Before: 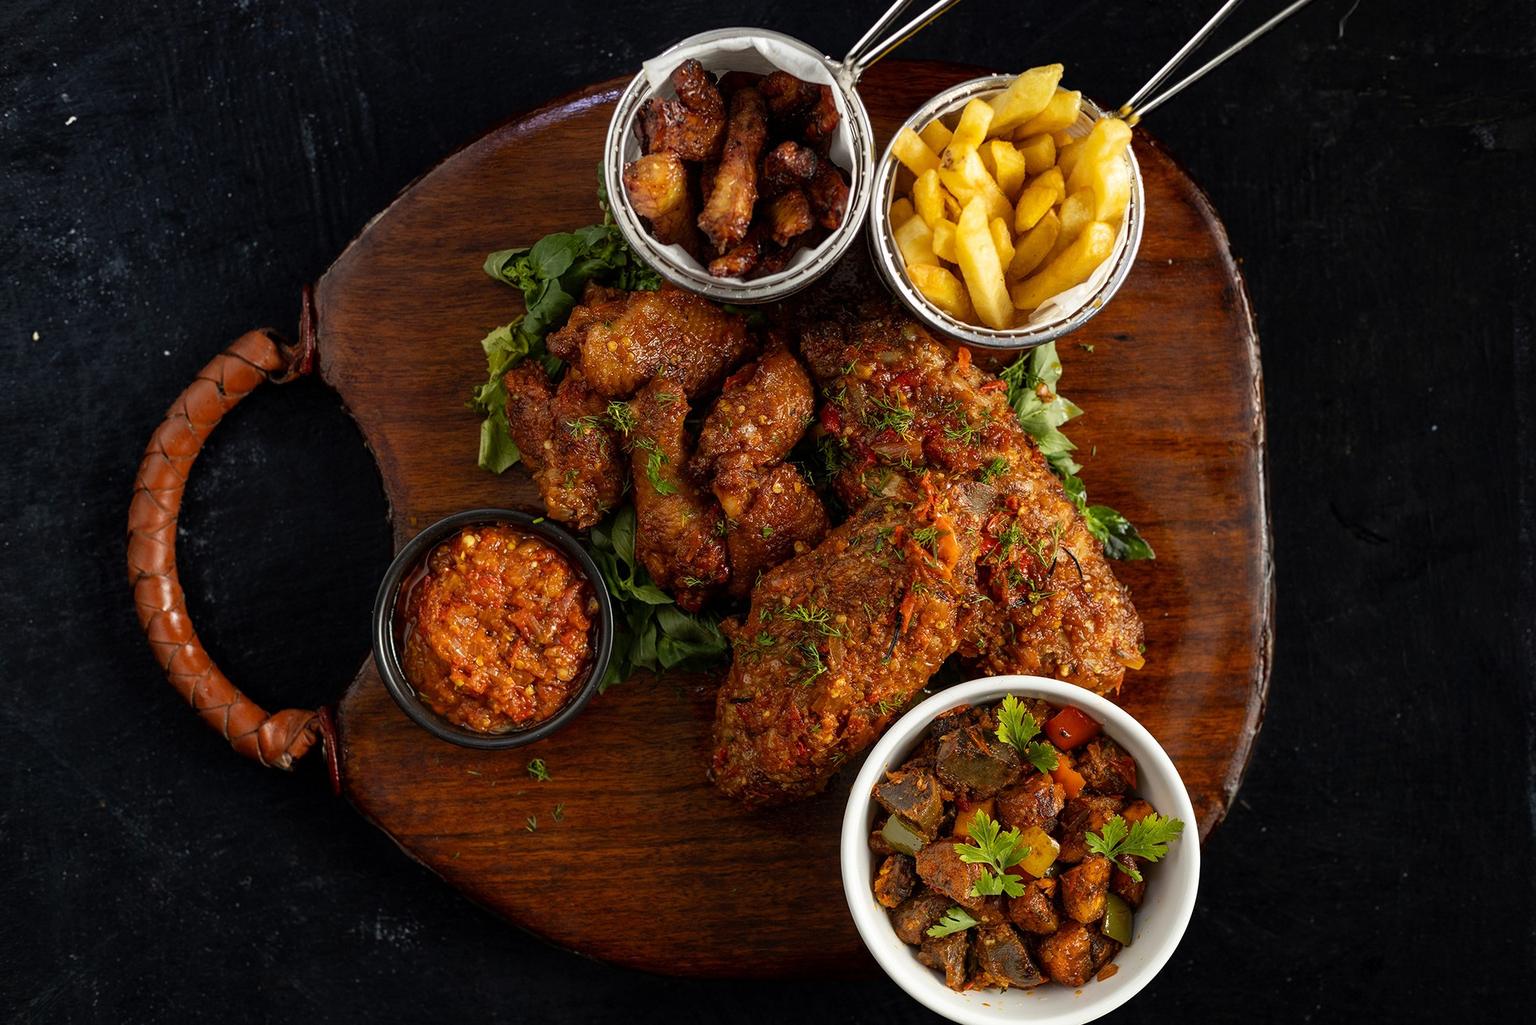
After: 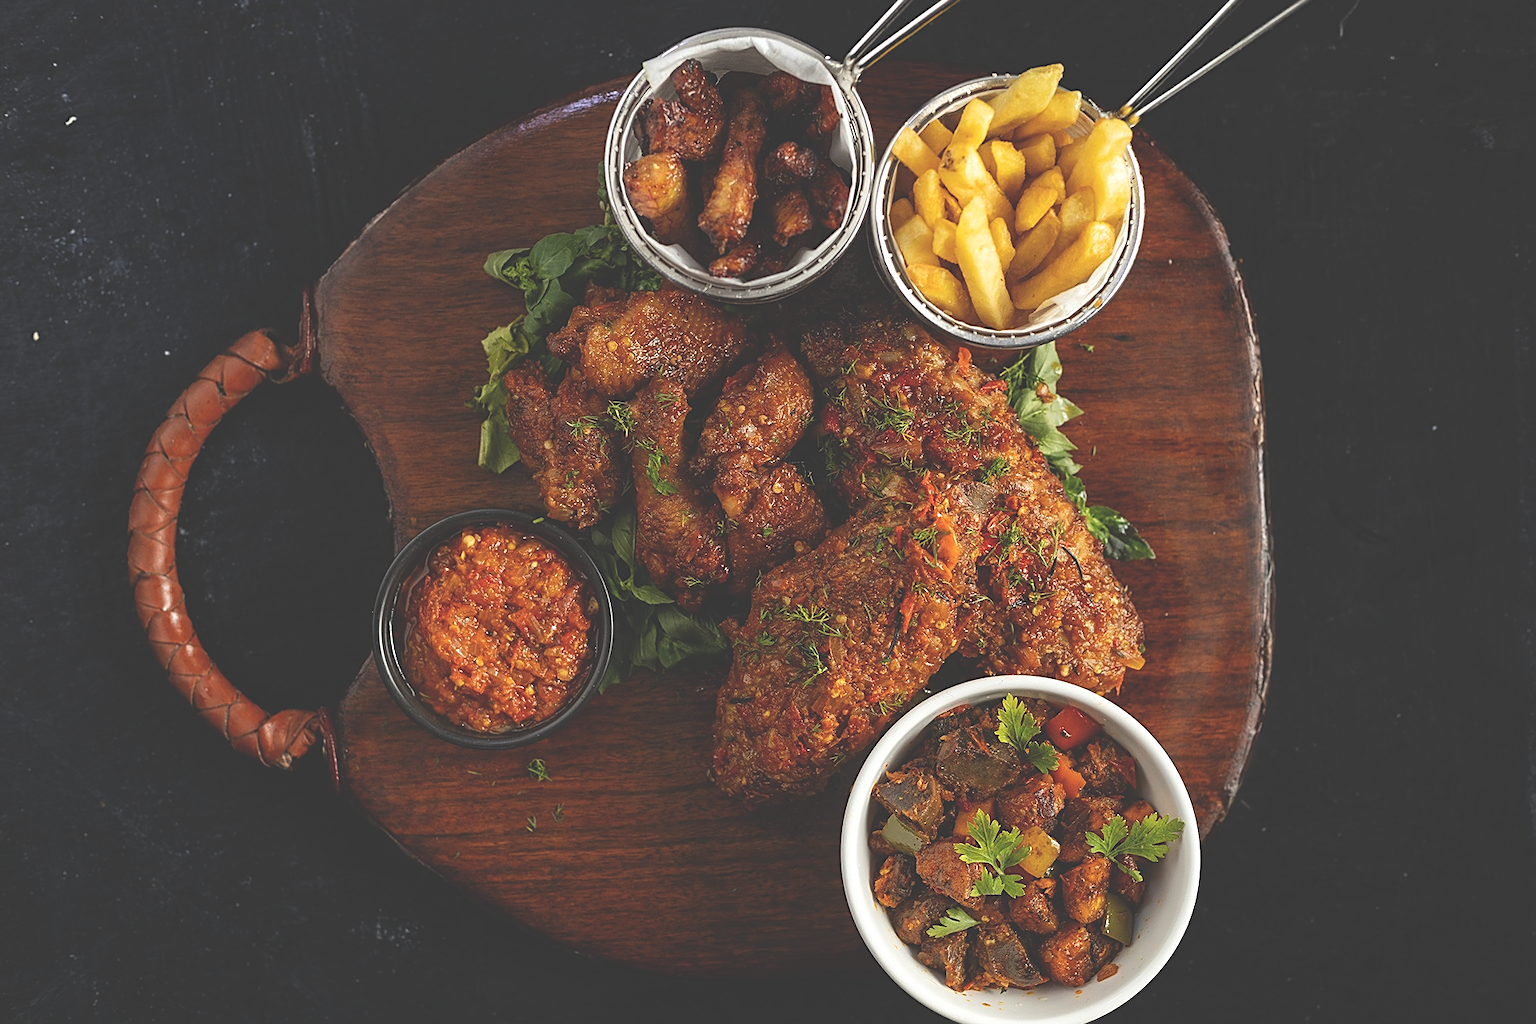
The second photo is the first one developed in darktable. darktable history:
sharpen: on, module defaults
exposure: black level correction -0.039, exposure 0.062 EV, compensate highlight preservation false
